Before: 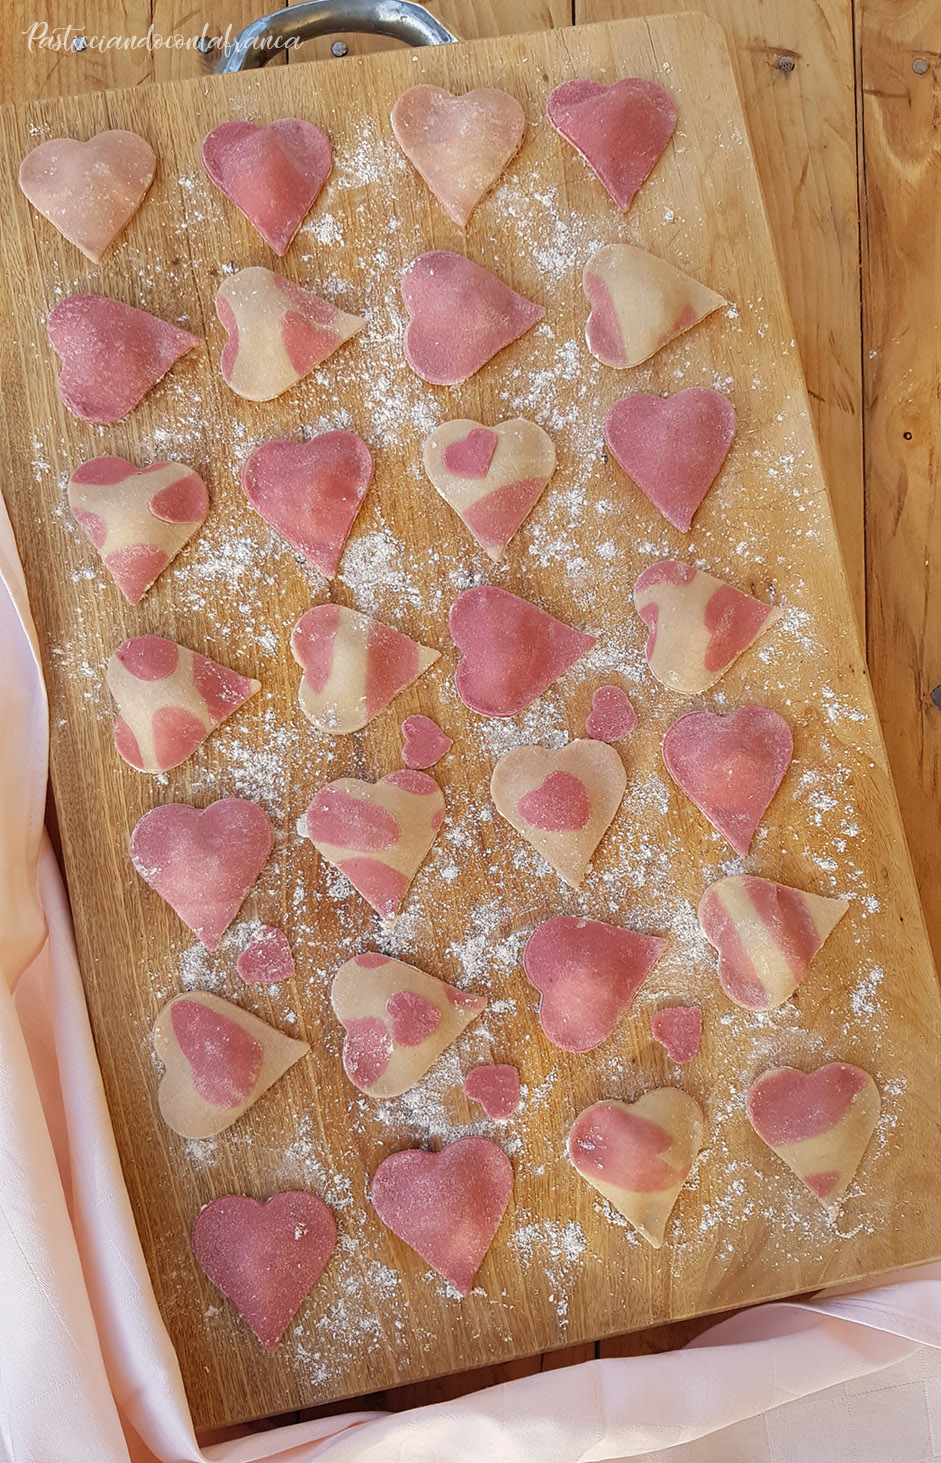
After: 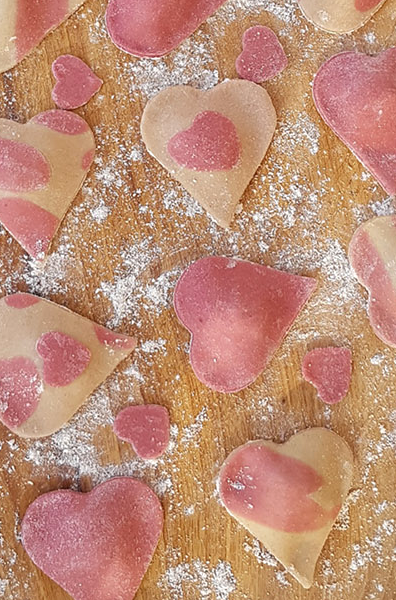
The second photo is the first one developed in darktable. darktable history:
crop: left 37.221%, top 45.169%, right 20.63%, bottom 13.777%
exposure: exposure 0.131 EV, compensate highlight preservation false
